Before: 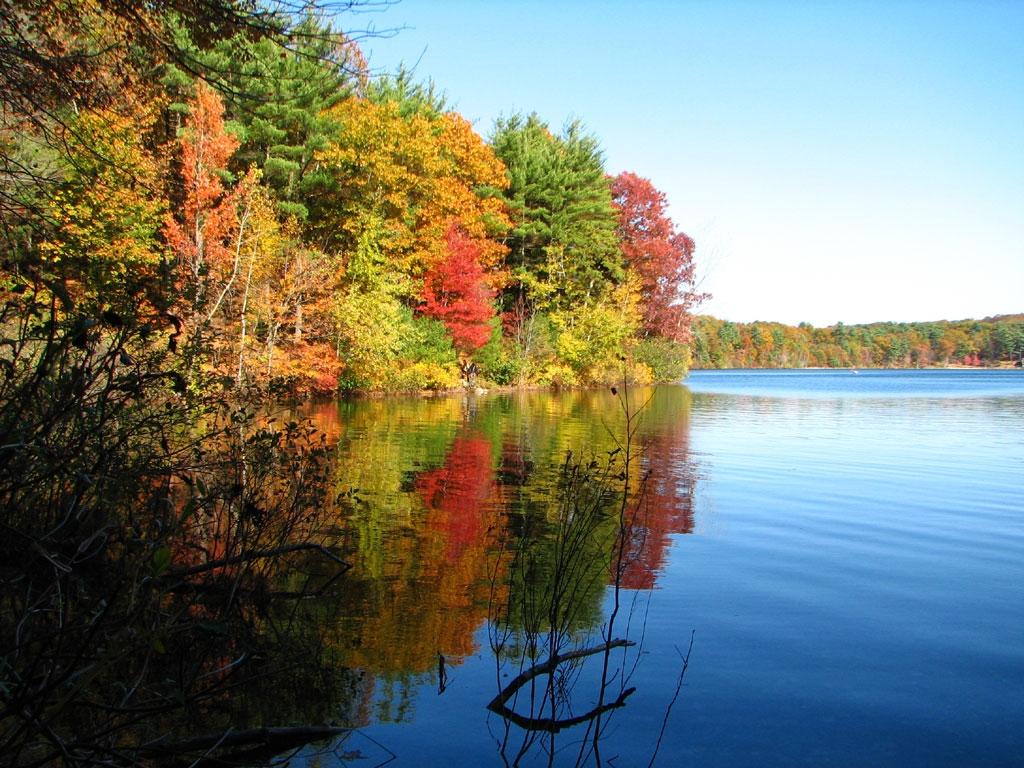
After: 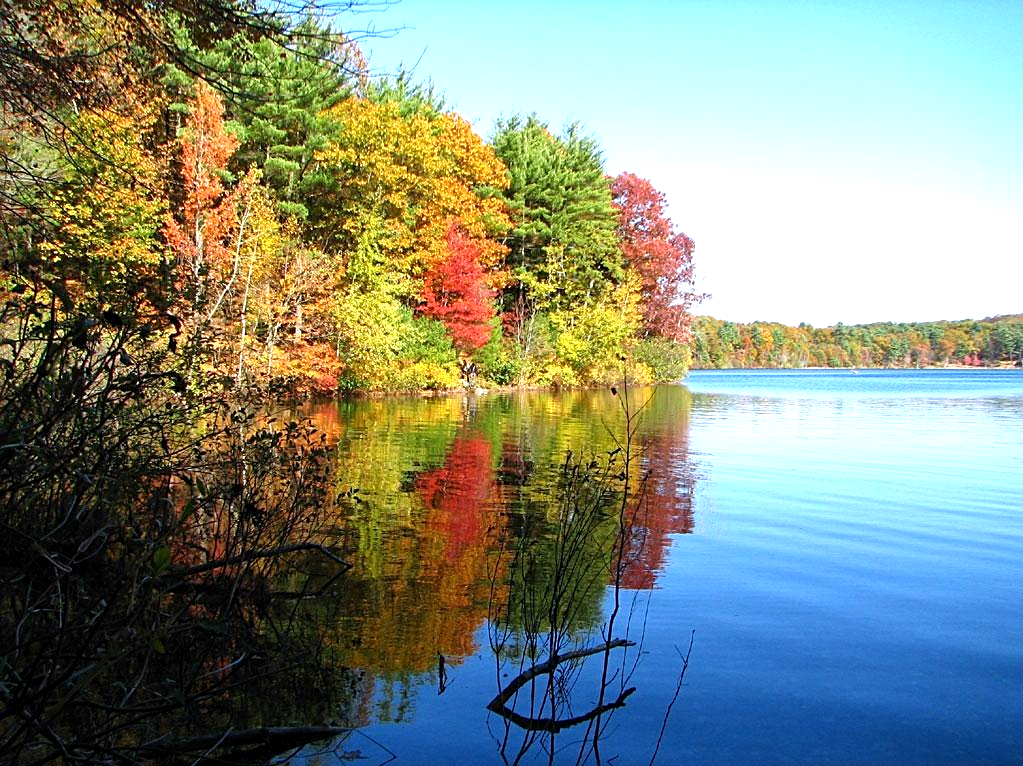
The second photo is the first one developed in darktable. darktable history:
exposure: black level correction 0.001, exposure 0.5 EV, compensate exposure bias true, compensate highlight preservation false
crop: top 0.05%, bottom 0.098%
sharpen: on, module defaults
white balance: red 0.954, blue 1.079
